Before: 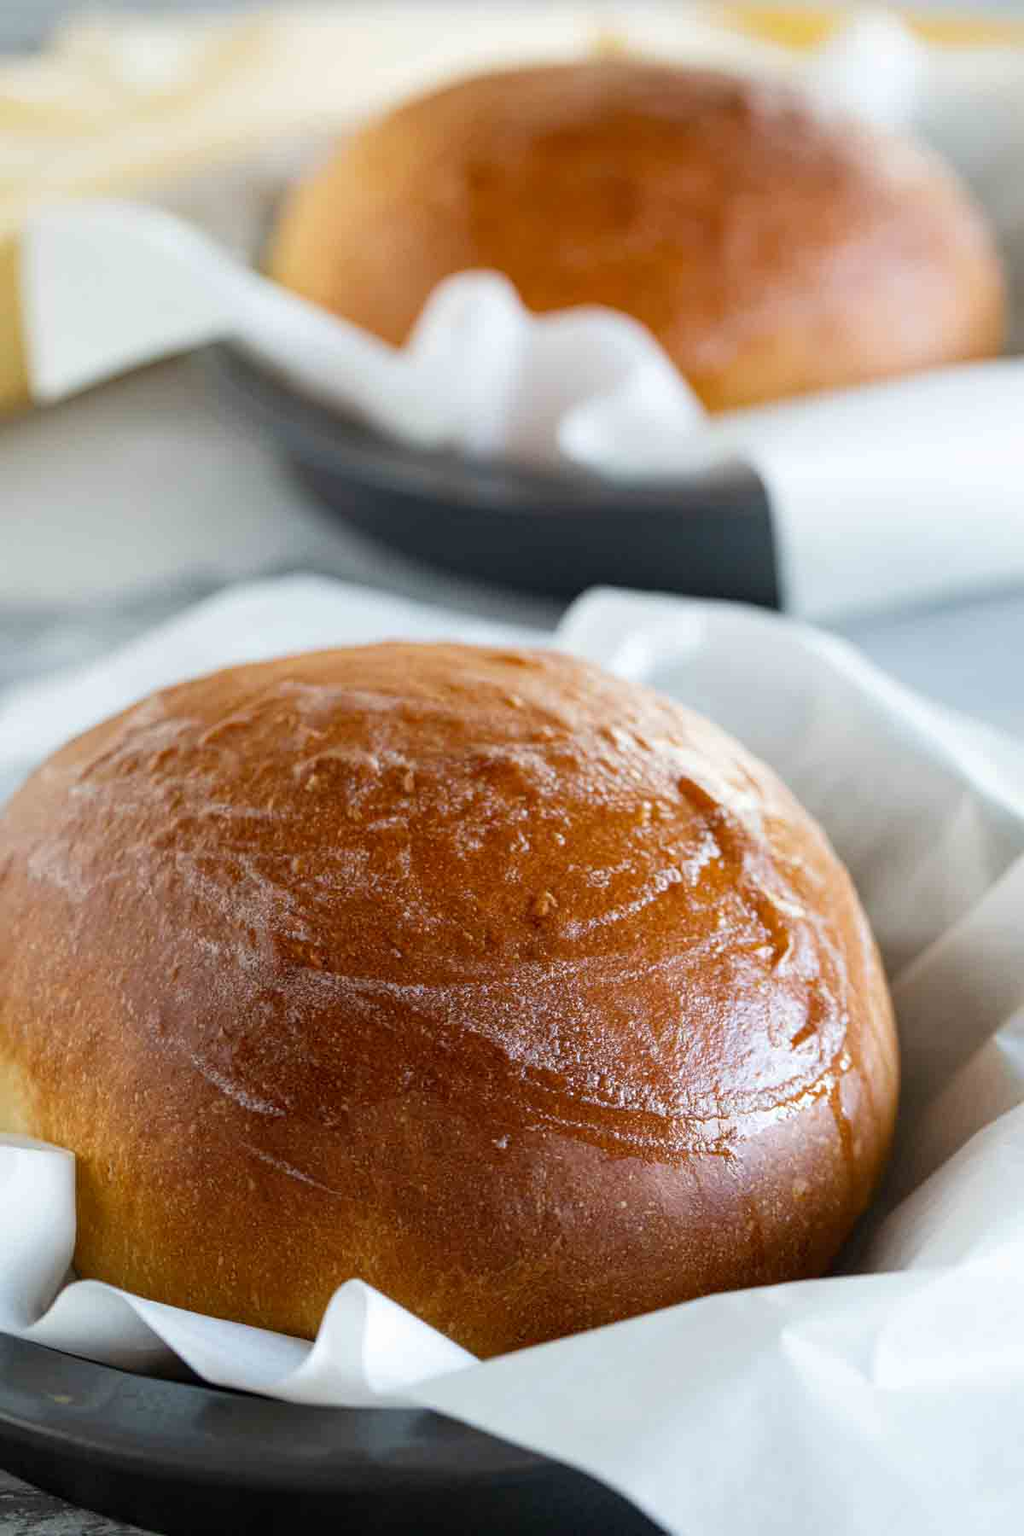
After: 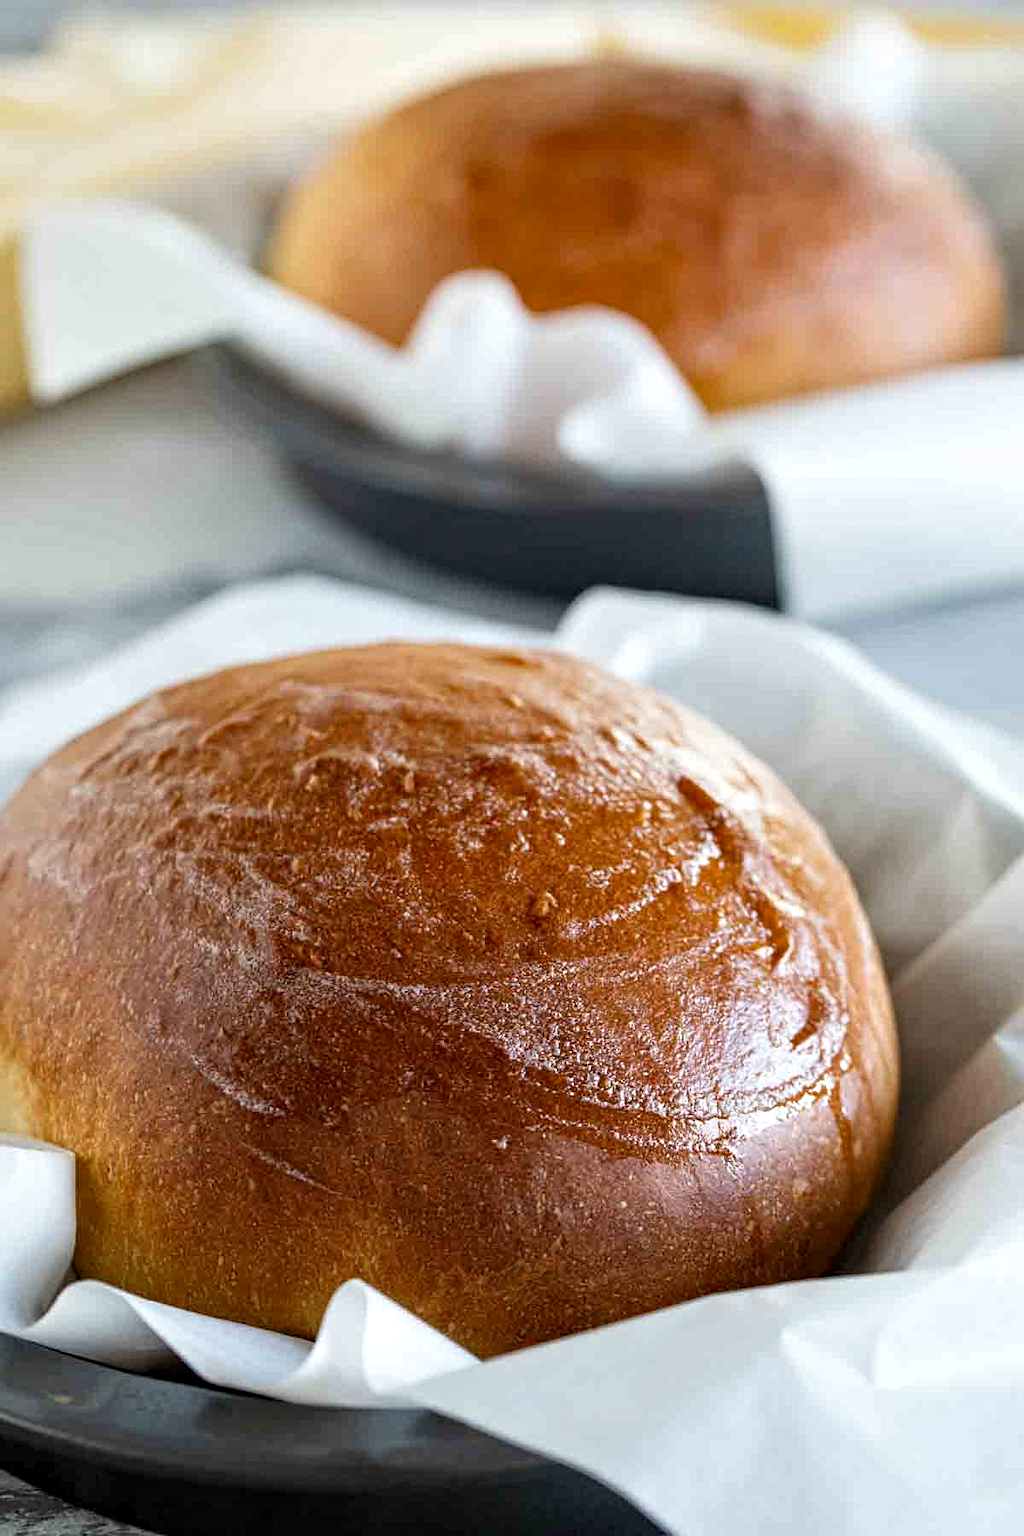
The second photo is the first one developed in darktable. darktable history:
contrast equalizer: y [[0.51, 0.537, 0.559, 0.574, 0.599, 0.618], [0.5 ×6], [0.5 ×6], [0 ×6], [0 ×6]]
